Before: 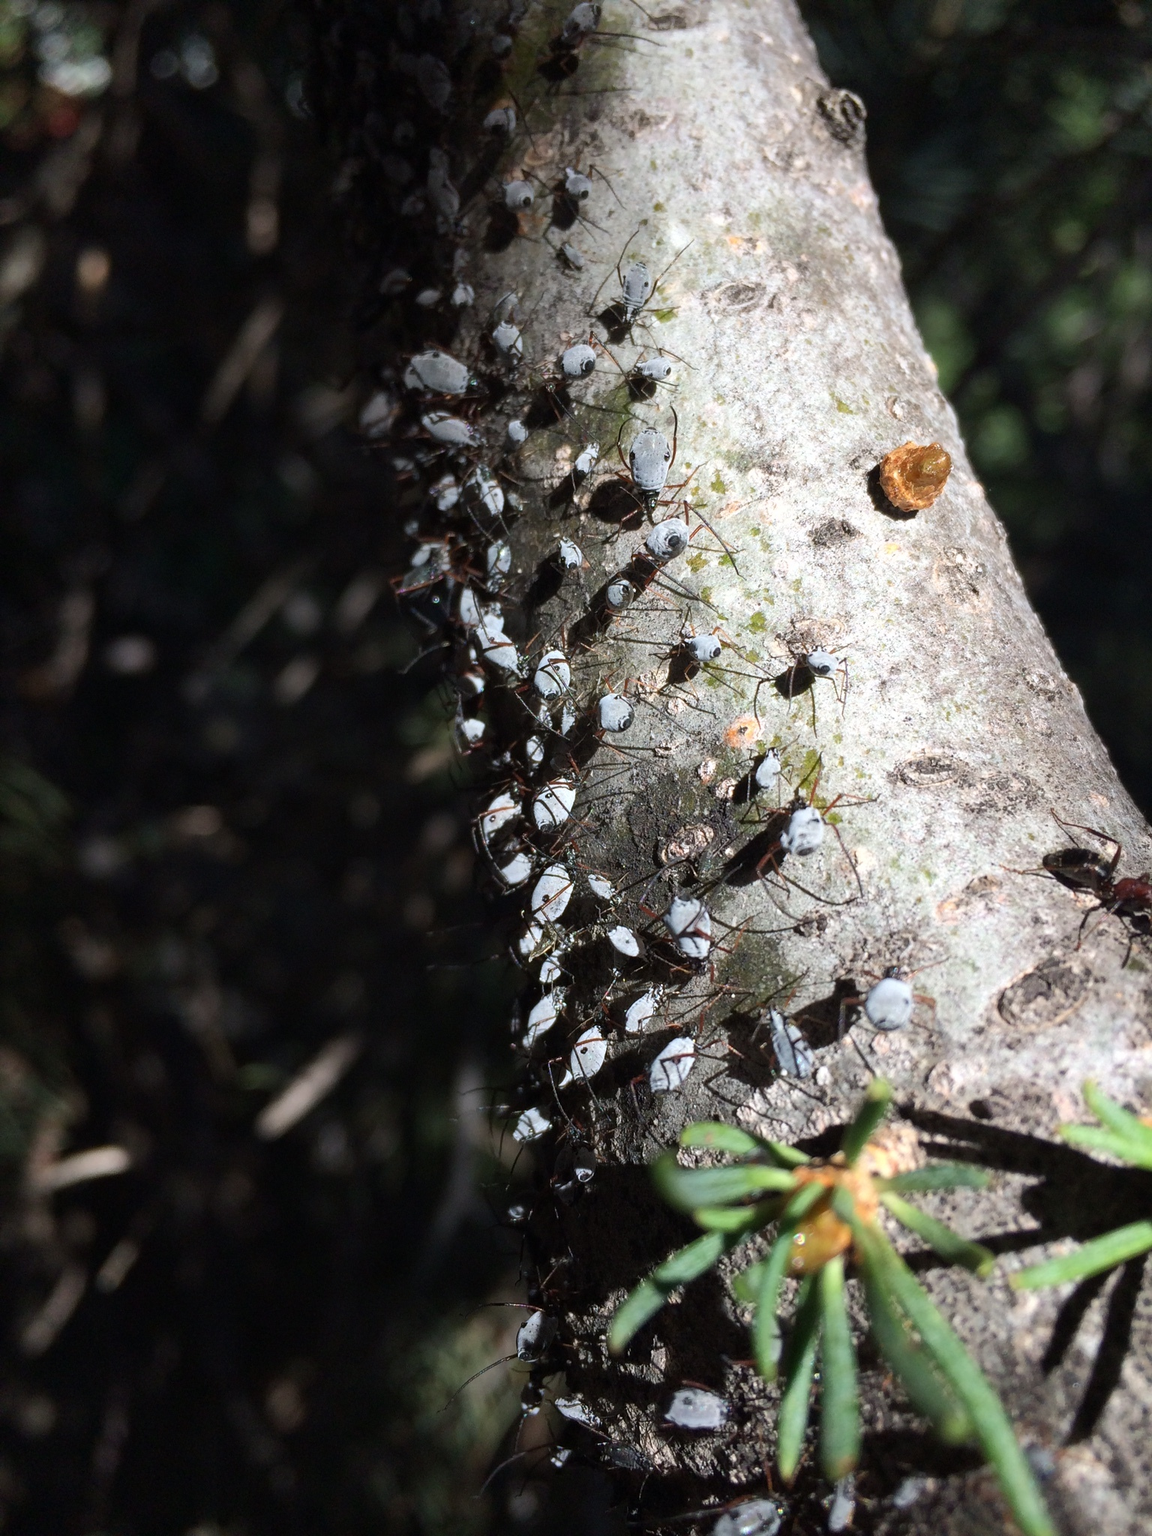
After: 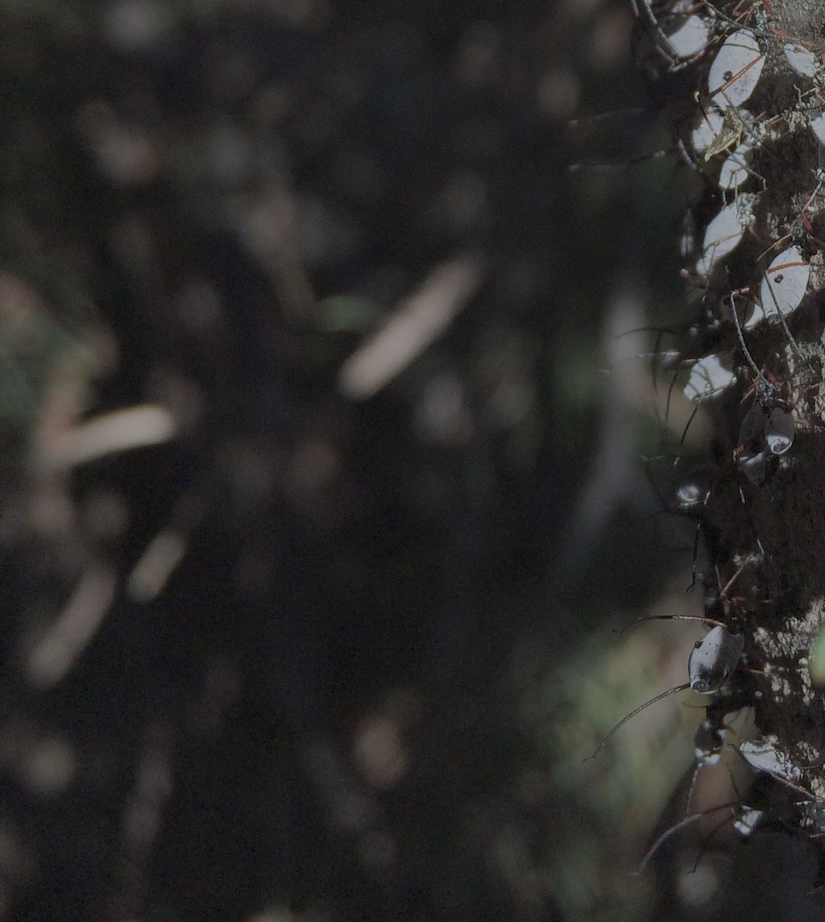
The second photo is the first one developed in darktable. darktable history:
filmic rgb: black relative exposure -15.87 EV, white relative exposure 8 EV, hardness 4.16, latitude 49.75%, contrast 0.507
crop and rotate: top 54.8%, right 46.267%, bottom 0.134%
